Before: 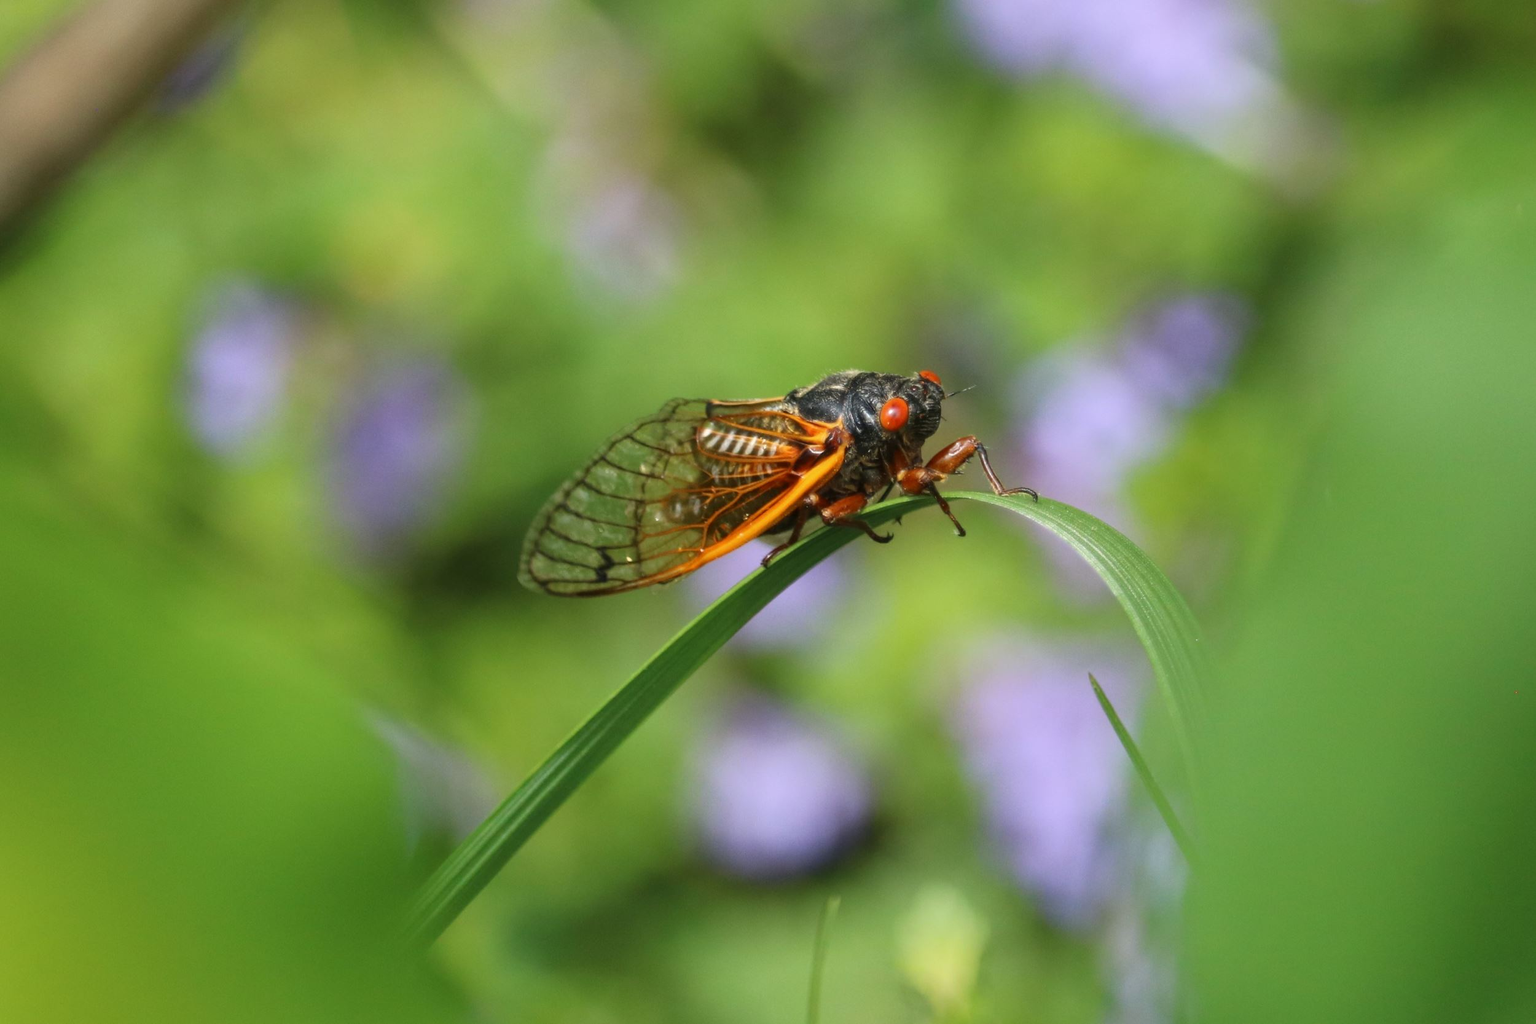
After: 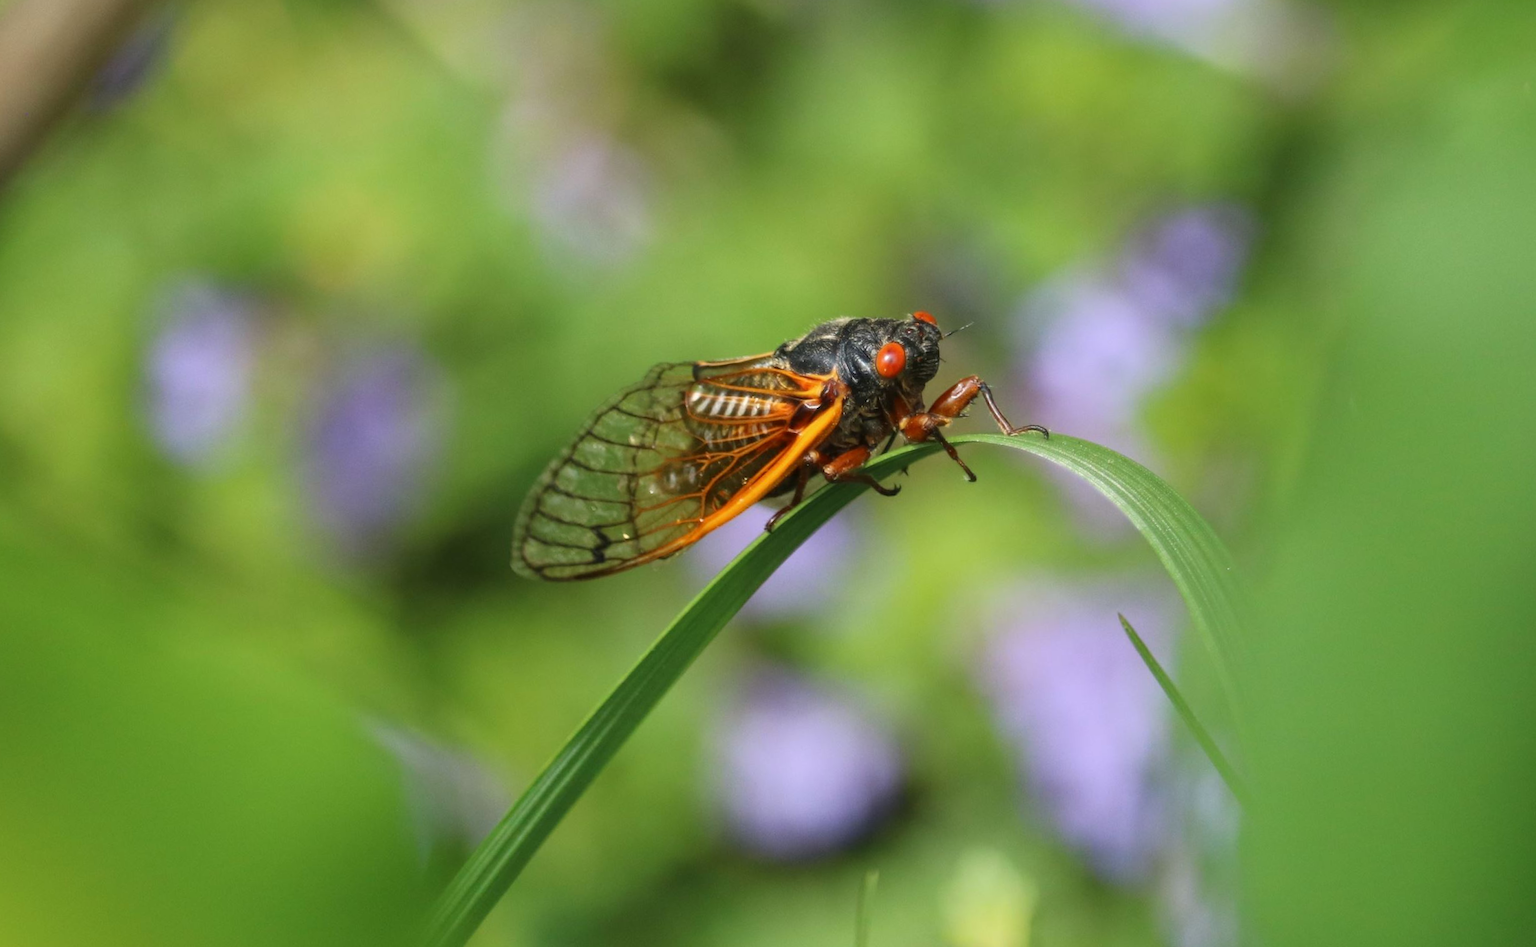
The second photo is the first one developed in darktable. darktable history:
exposure: compensate highlight preservation false
rotate and perspective: rotation -5°, crop left 0.05, crop right 0.952, crop top 0.11, crop bottom 0.89
